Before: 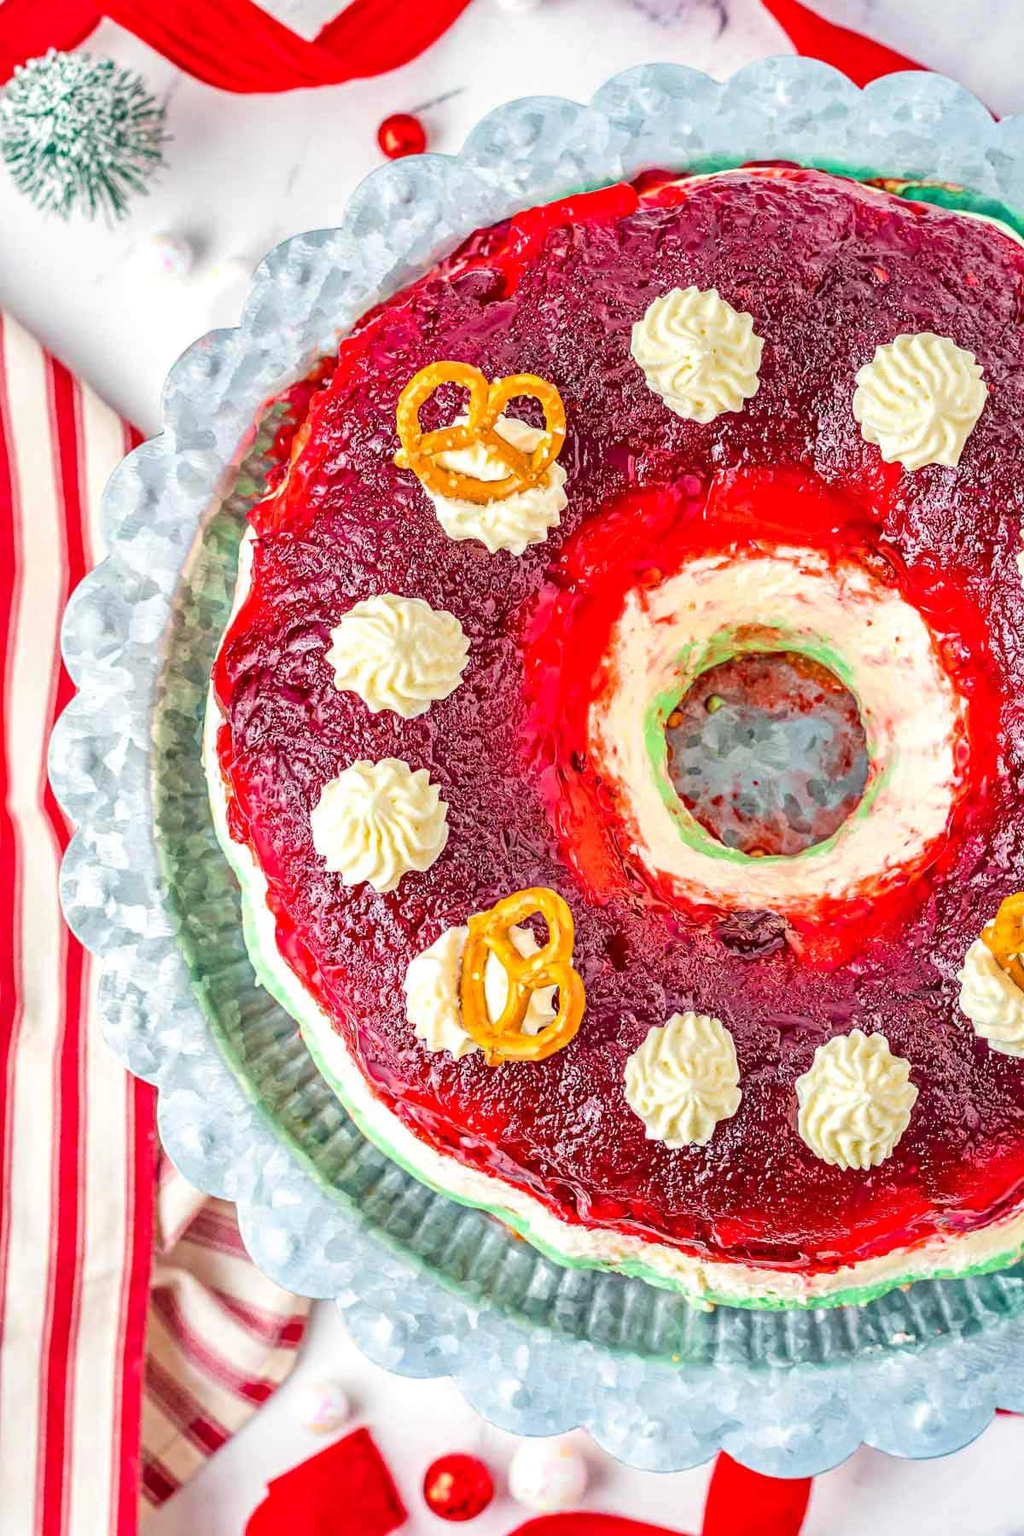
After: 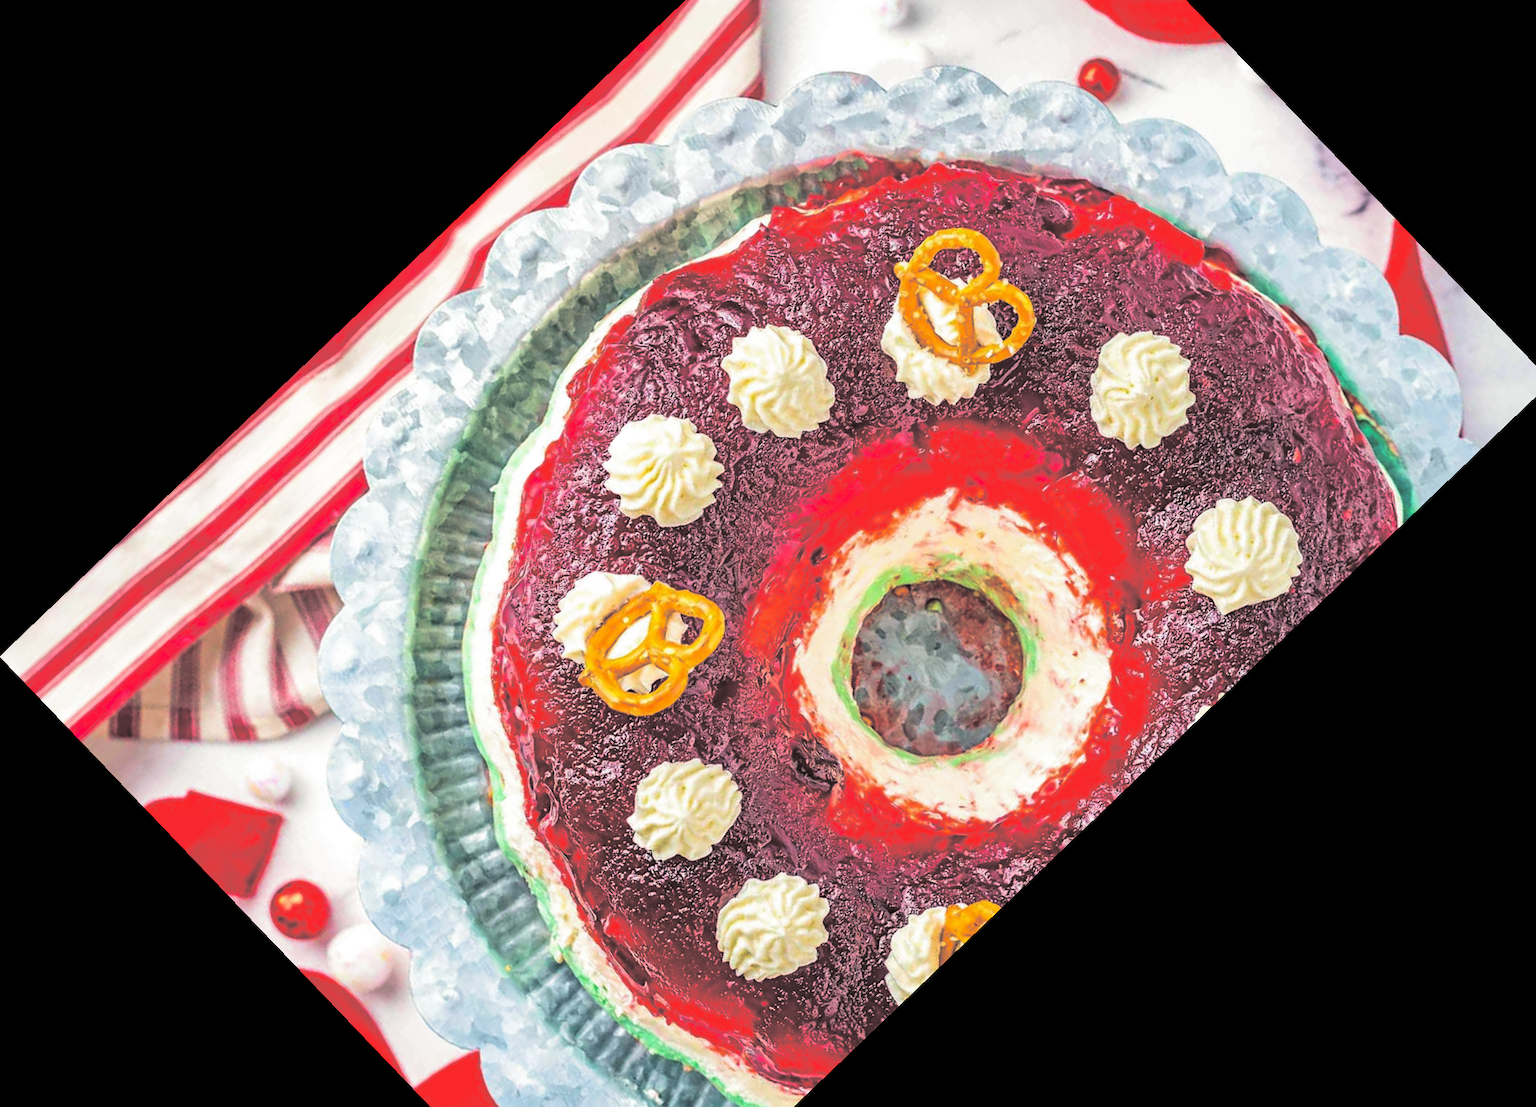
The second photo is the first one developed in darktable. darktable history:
crop and rotate: angle -46.26°, top 16.234%, right 0.912%, bottom 11.704%
split-toning: shadows › hue 201.6°, shadows › saturation 0.16, highlights › hue 50.4°, highlights › saturation 0.2, balance -49.9
